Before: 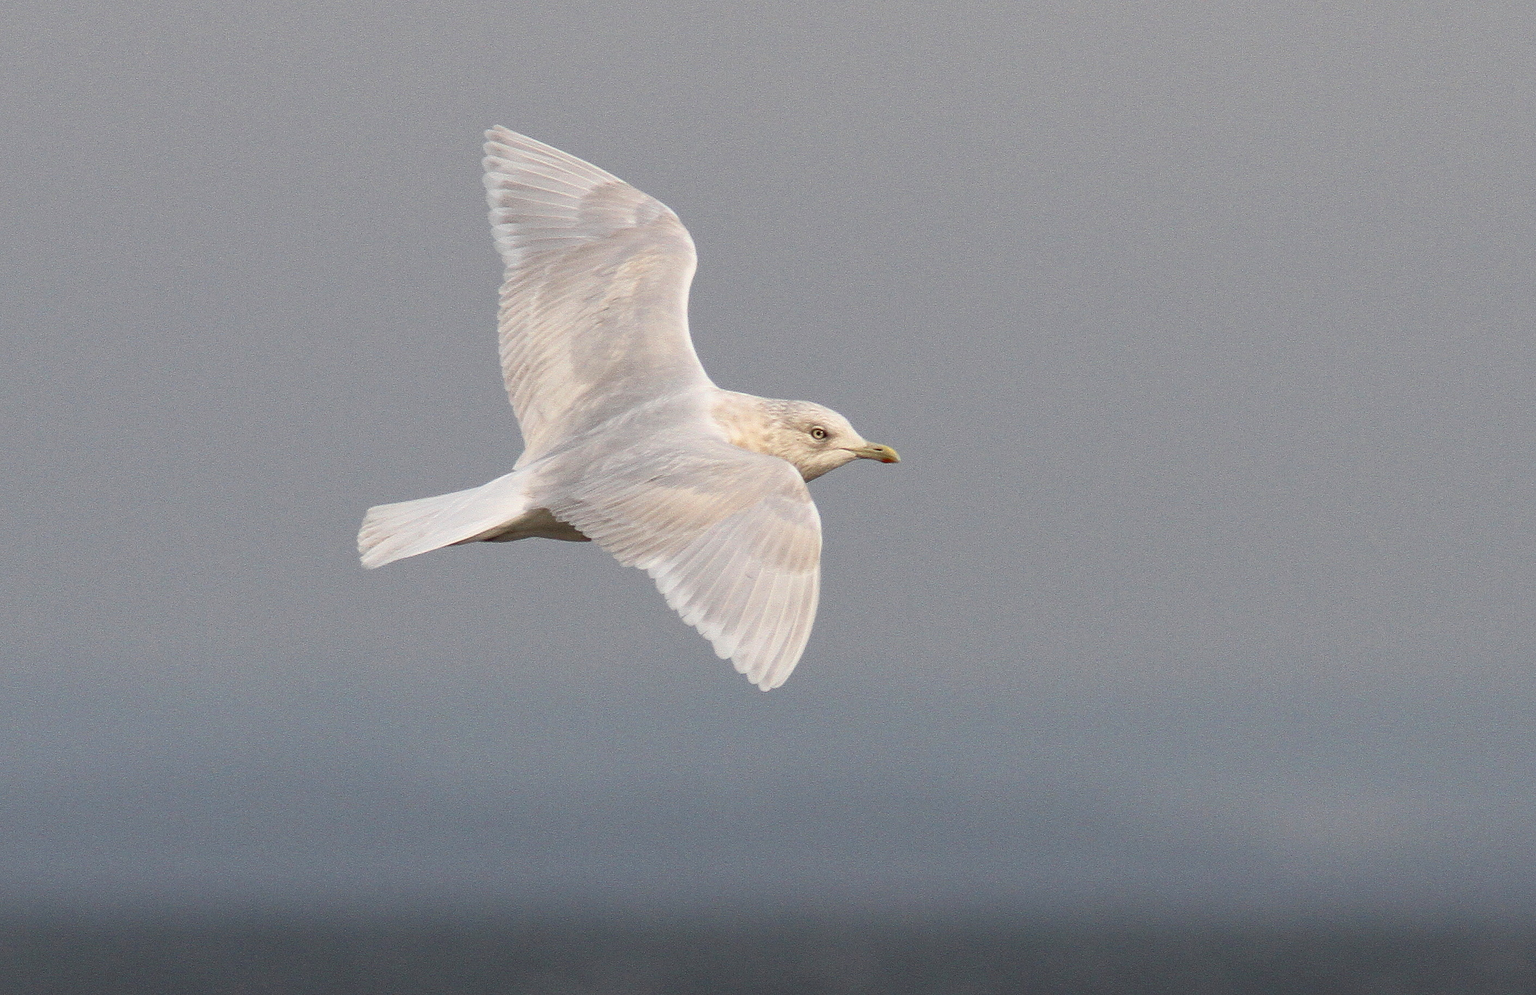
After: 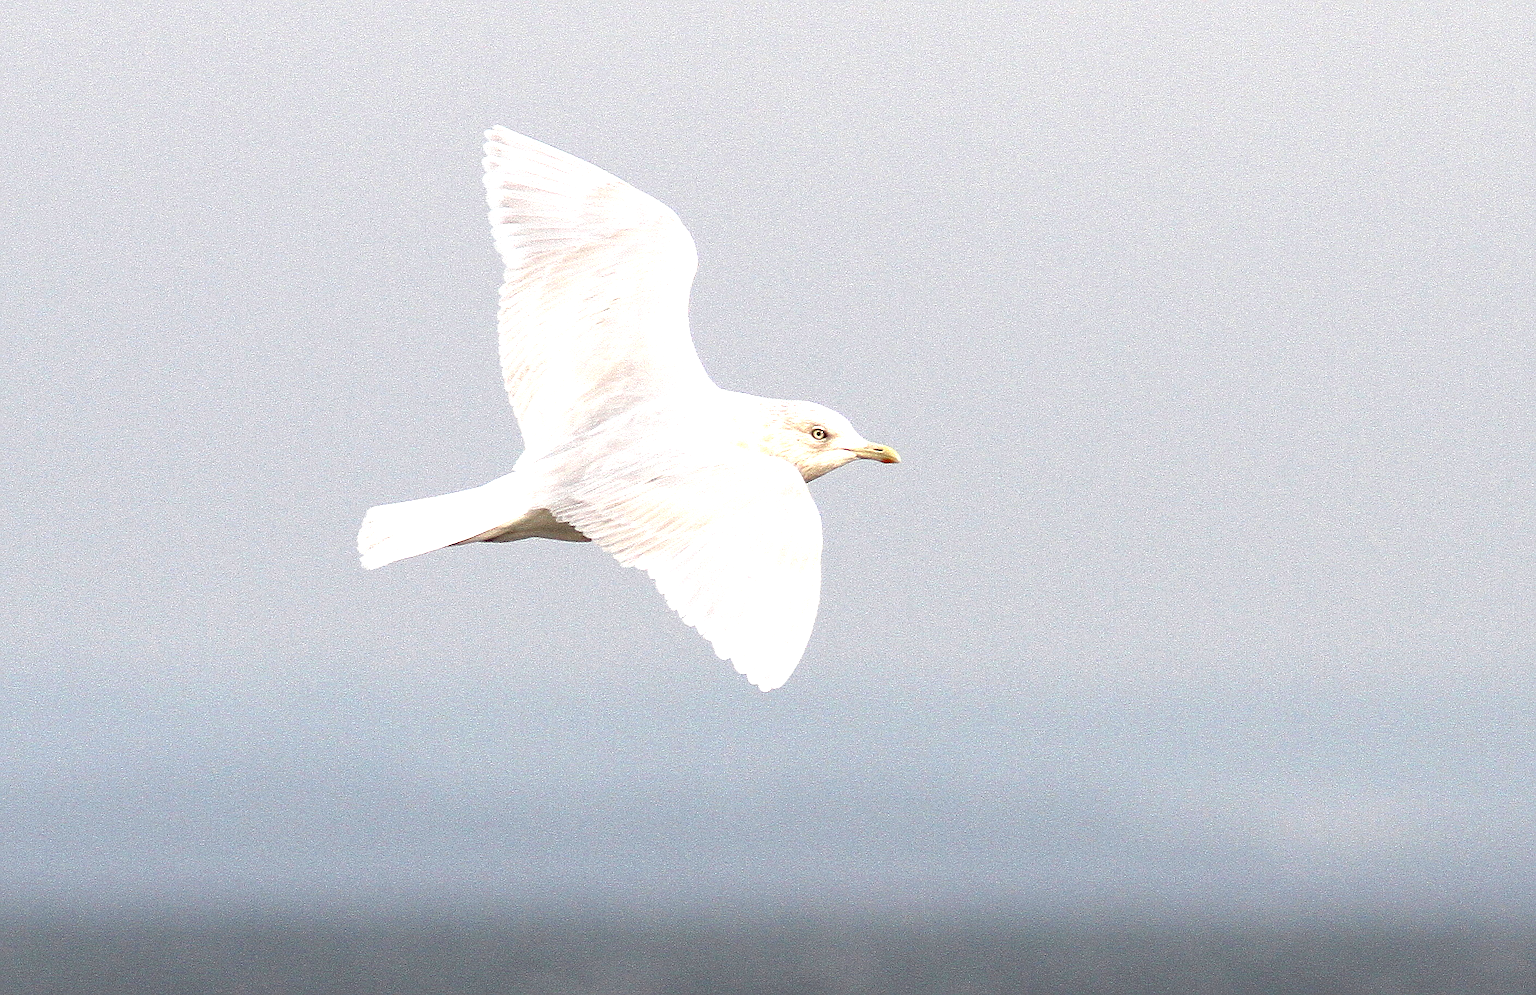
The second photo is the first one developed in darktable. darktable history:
exposure: exposure 1.262 EV, compensate highlight preservation false
sharpen: on, module defaults
